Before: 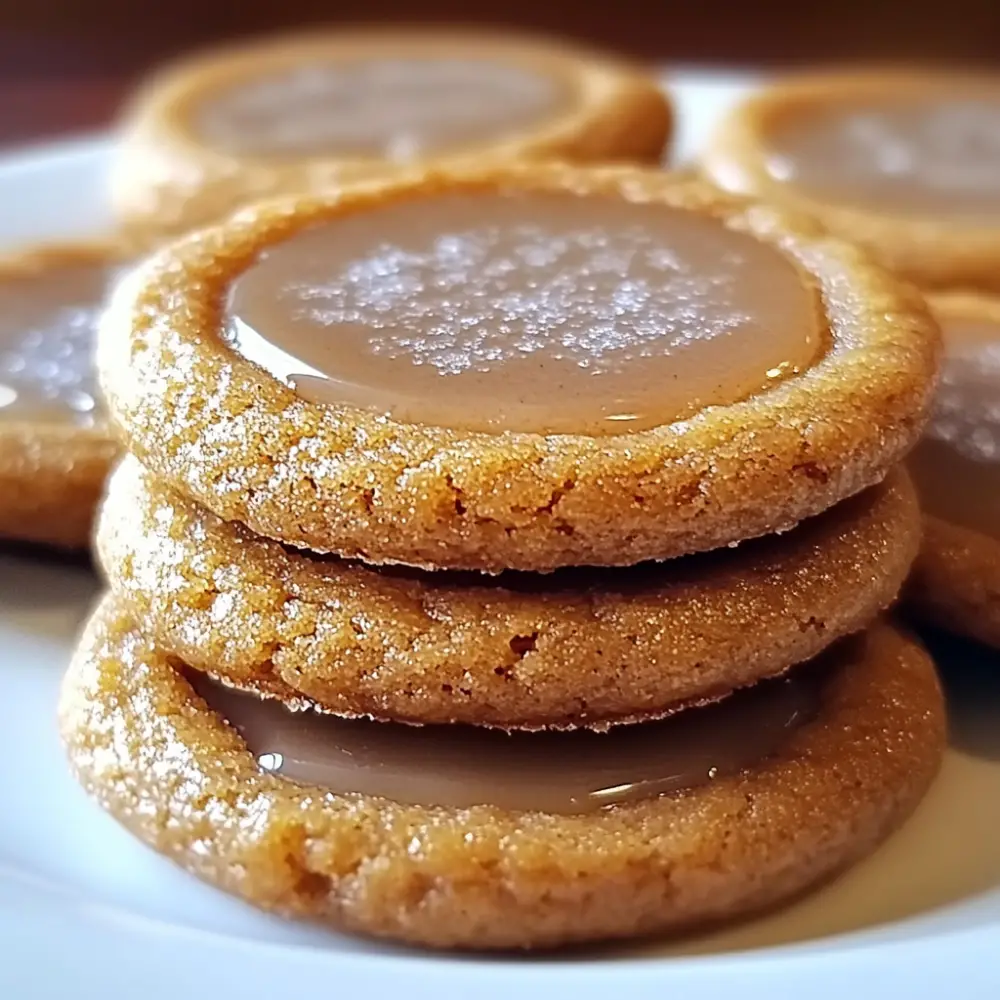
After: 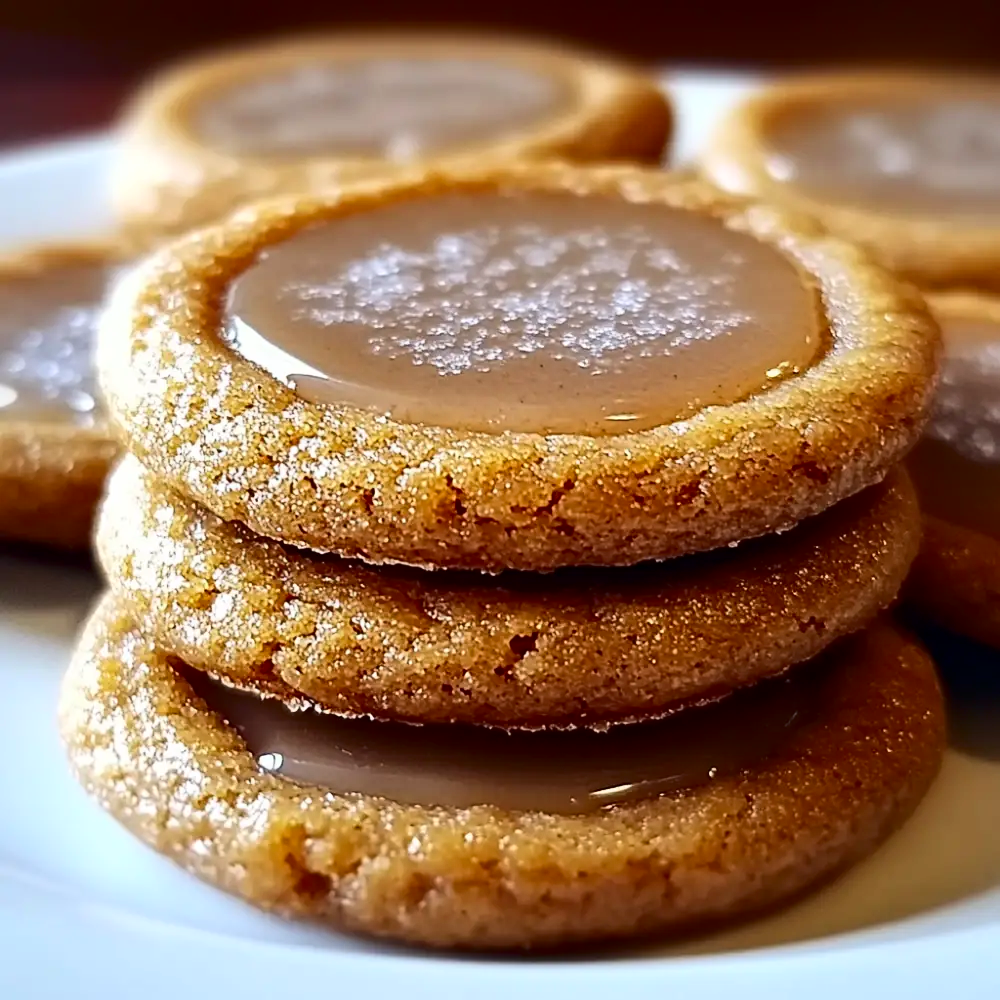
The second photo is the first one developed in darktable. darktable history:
contrast brightness saturation: contrast 0.2, brightness -0.11, saturation 0.1
